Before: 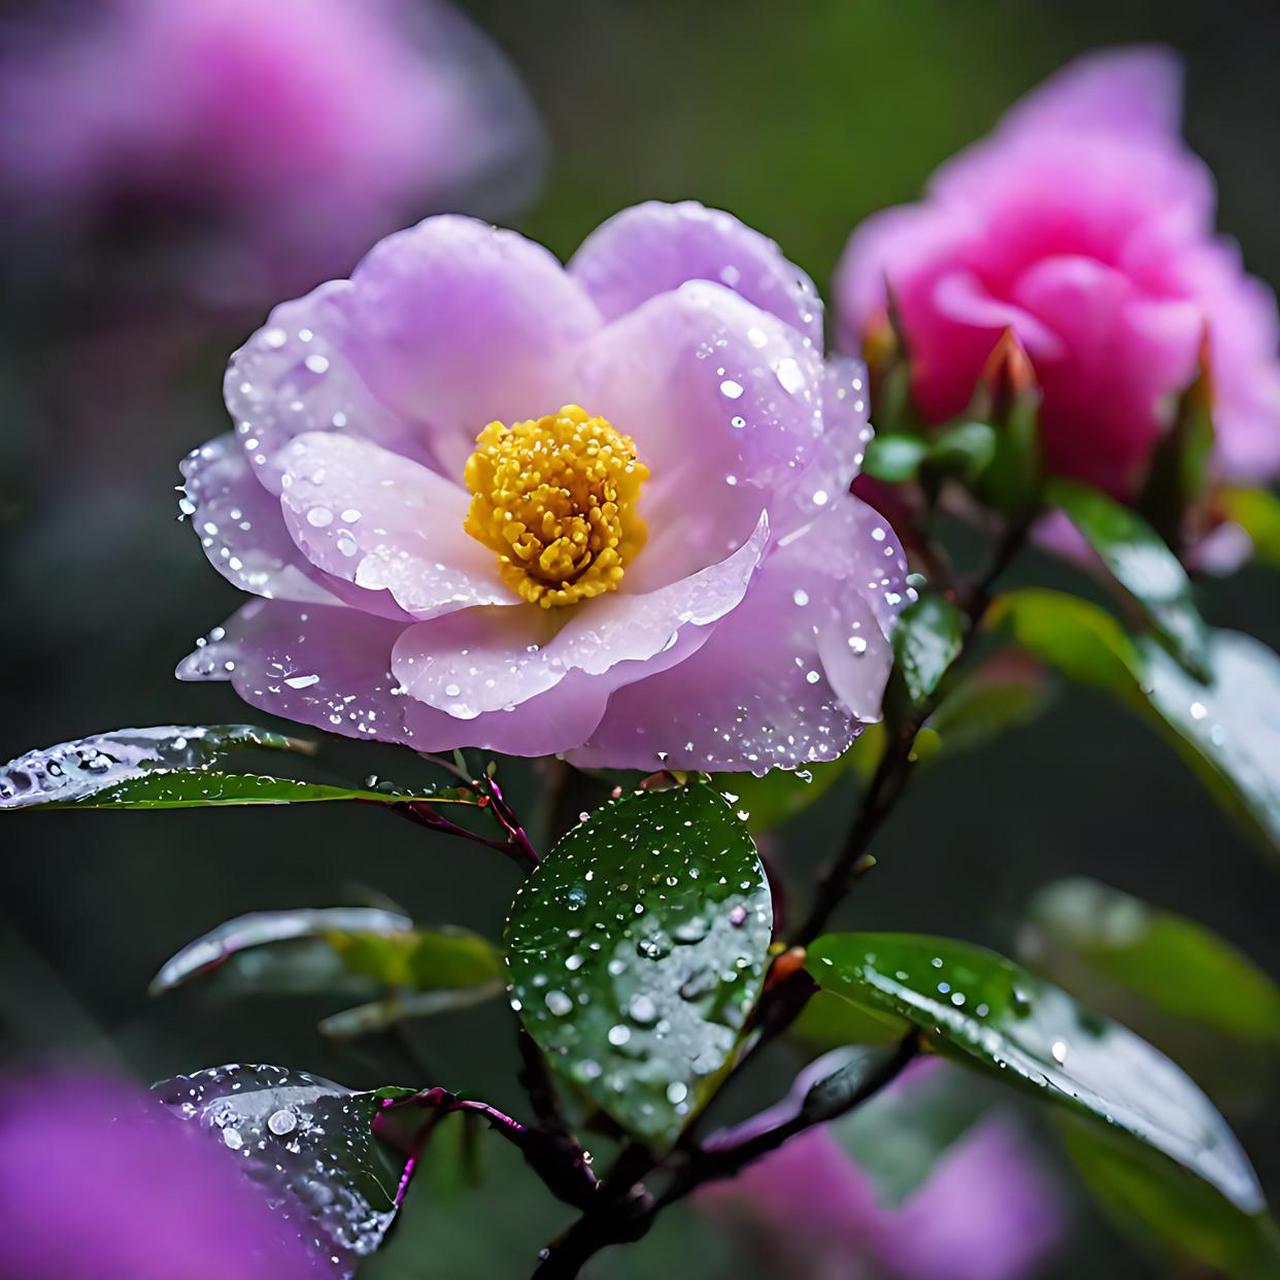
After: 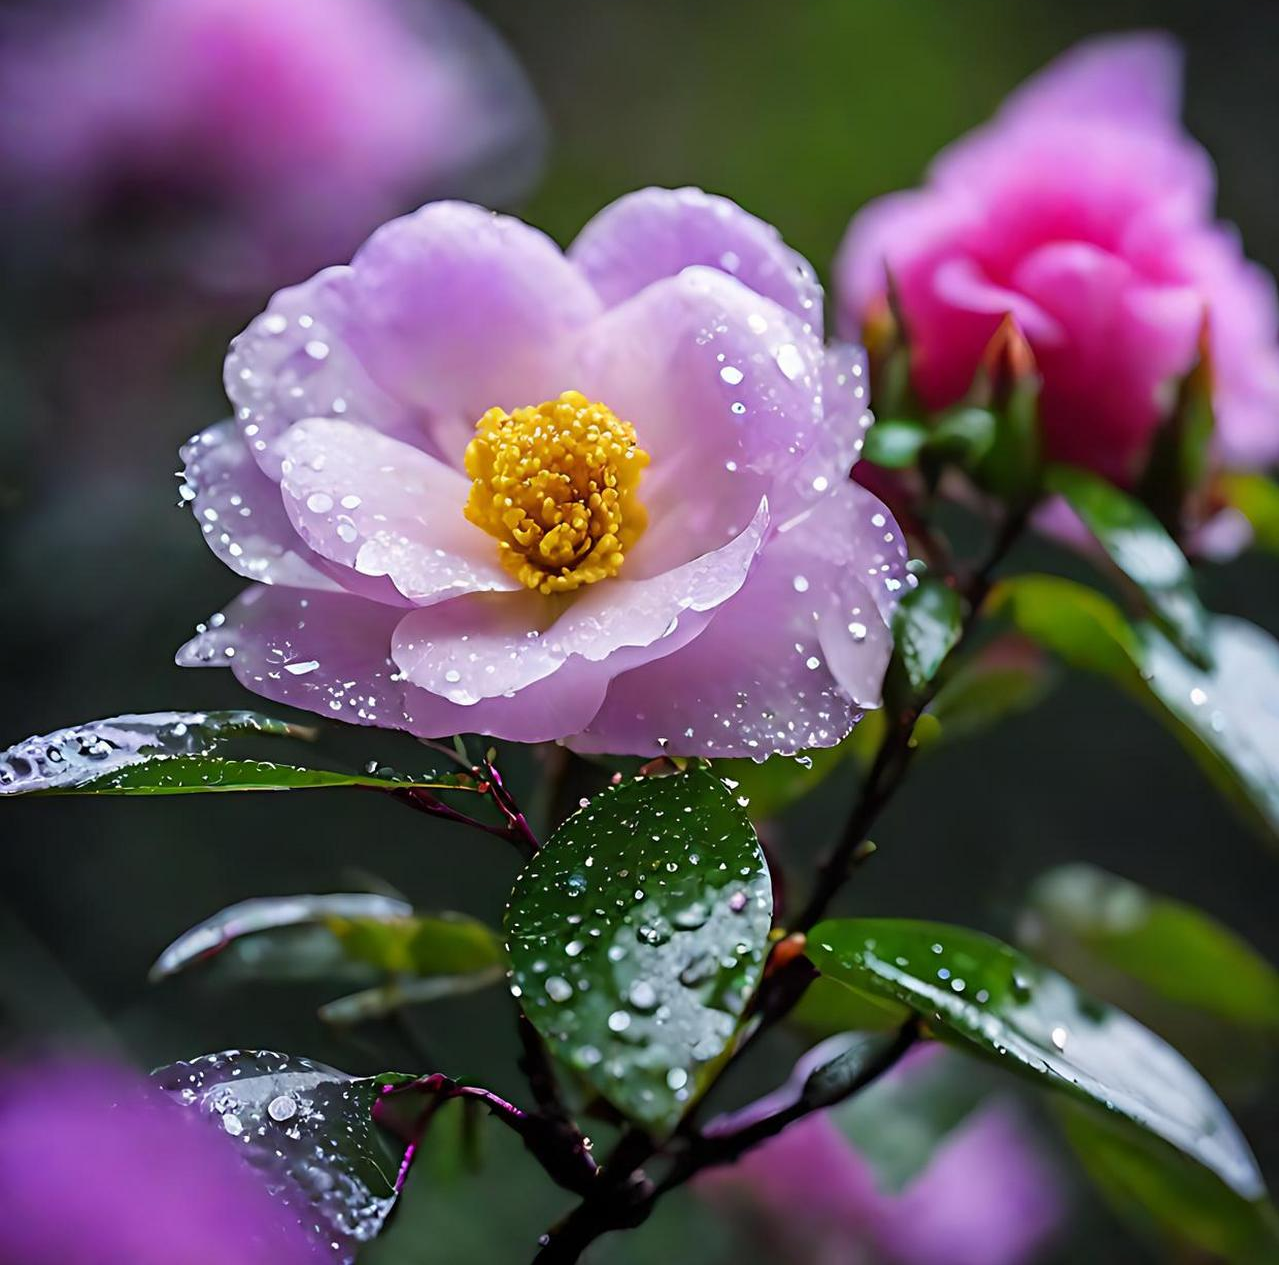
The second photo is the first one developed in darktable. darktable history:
crop: top 1.12%, right 0.047%
